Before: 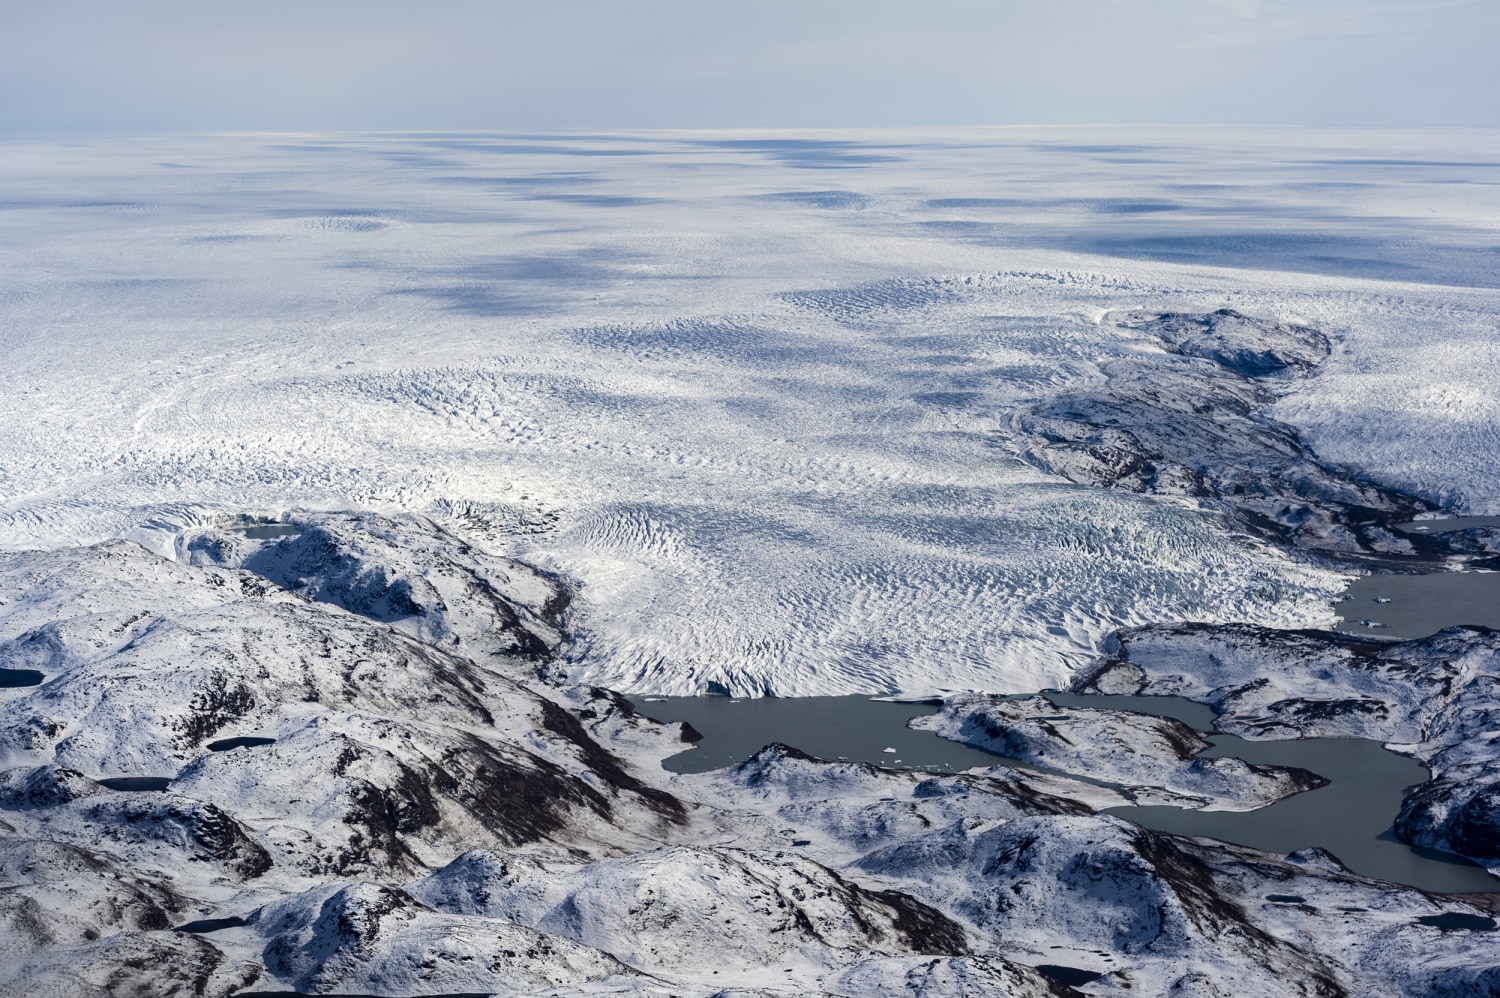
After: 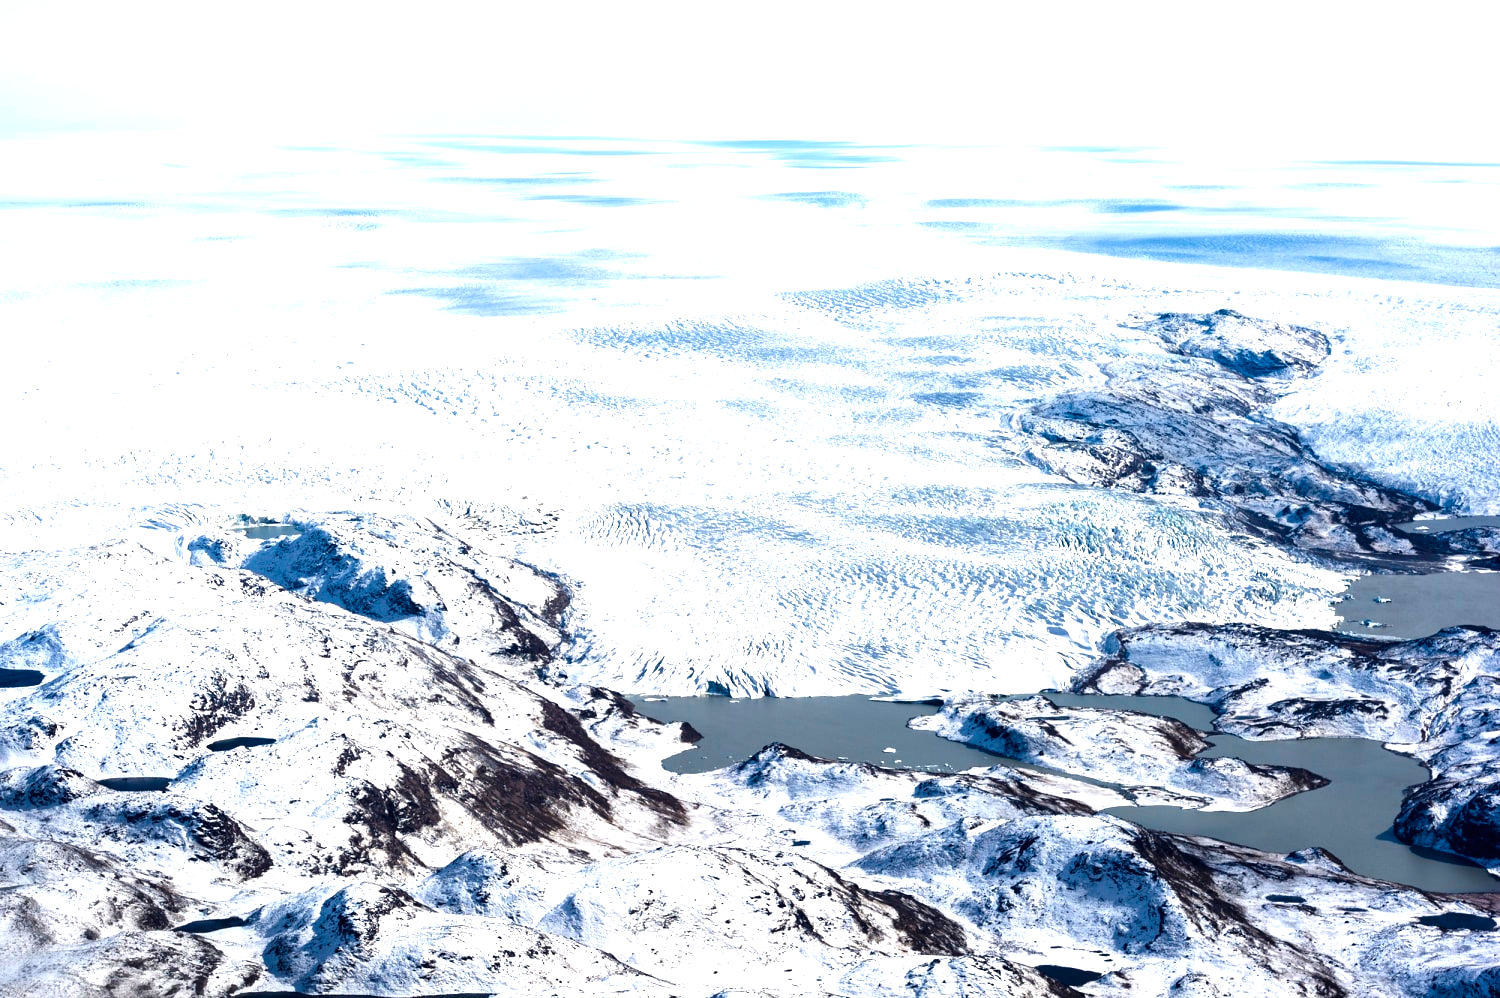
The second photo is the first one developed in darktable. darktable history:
exposure: black level correction 0, exposure 1.469 EV, compensate exposure bias true, compensate highlight preservation false
